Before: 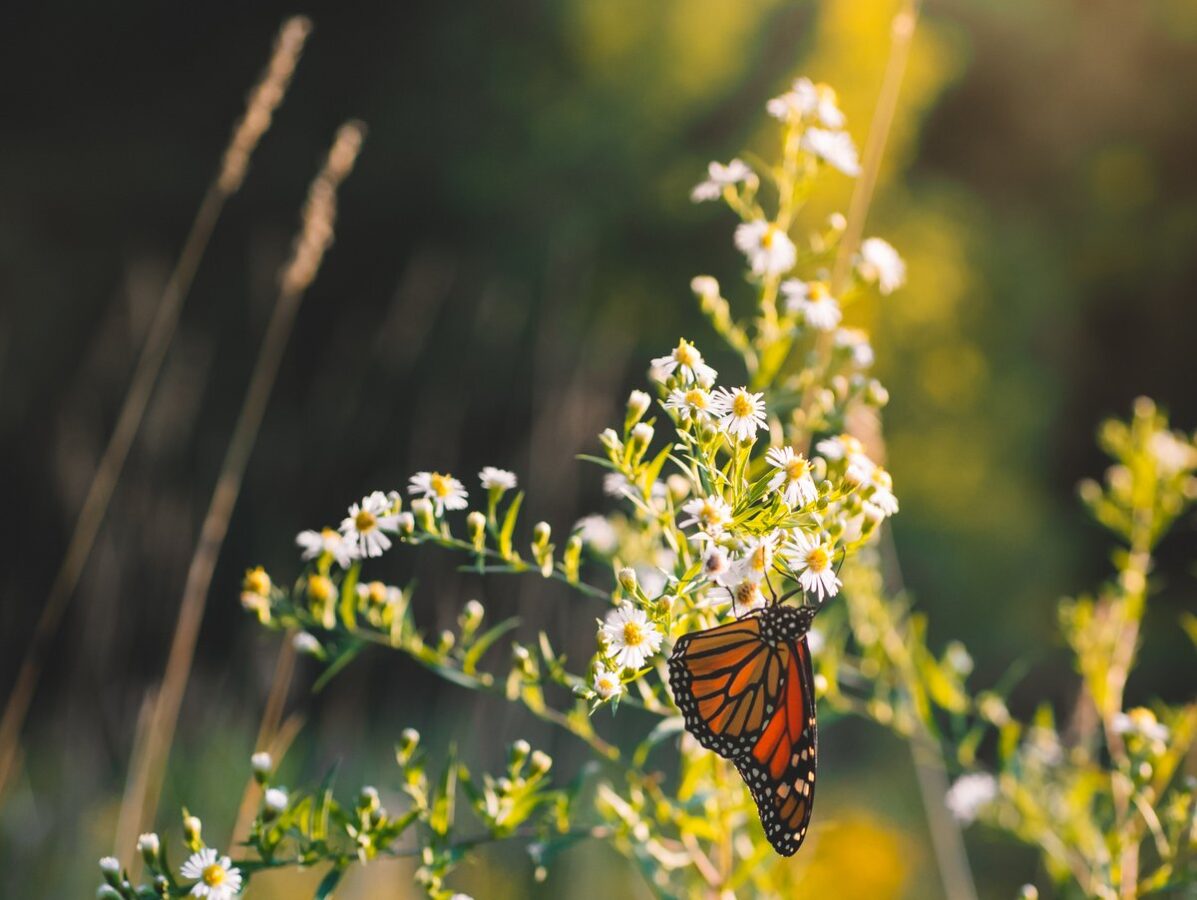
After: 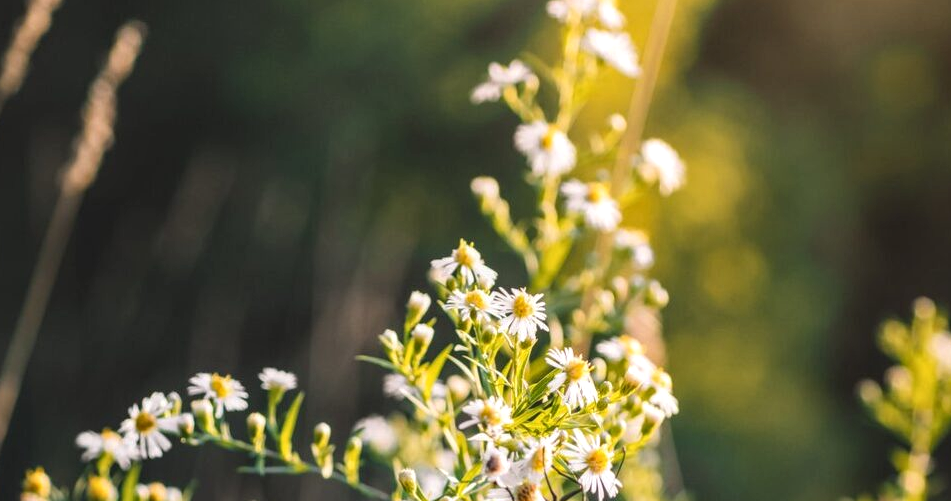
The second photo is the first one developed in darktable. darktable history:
local contrast: detail 130%
color zones: curves: ch0 [(0, 0.5) (0.143, 0.5) (0.286, 0.5) (0.429, 0.5) (0.62, 0.489) (0.714, 0.445) (0.844, 0.496) (1, 0.5)]; ch1 [(0, 0.5) (0.143, 0.5) (0.286, 0.5) (0.429, 0.5) (0.571, 0.5) (0.714, 0.523) (0.857, 0.5) (1, 0.5)]
crop: left 18.38%, top 11.092%, right 2.134%, bottom 33.217%
